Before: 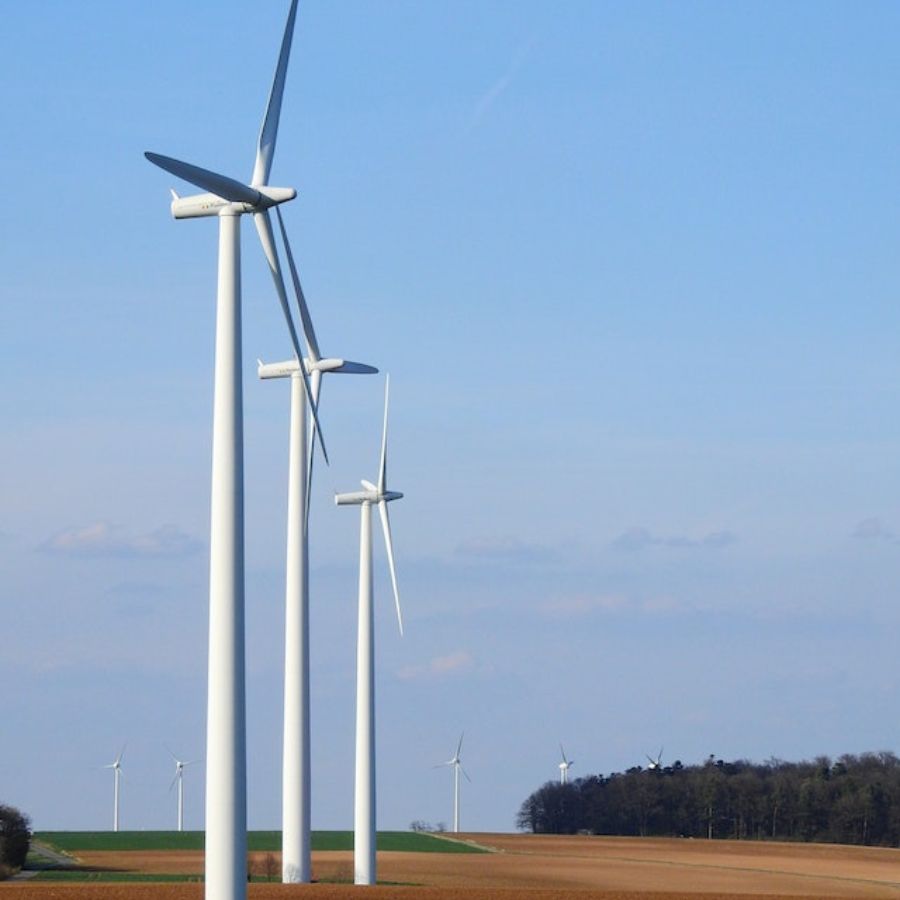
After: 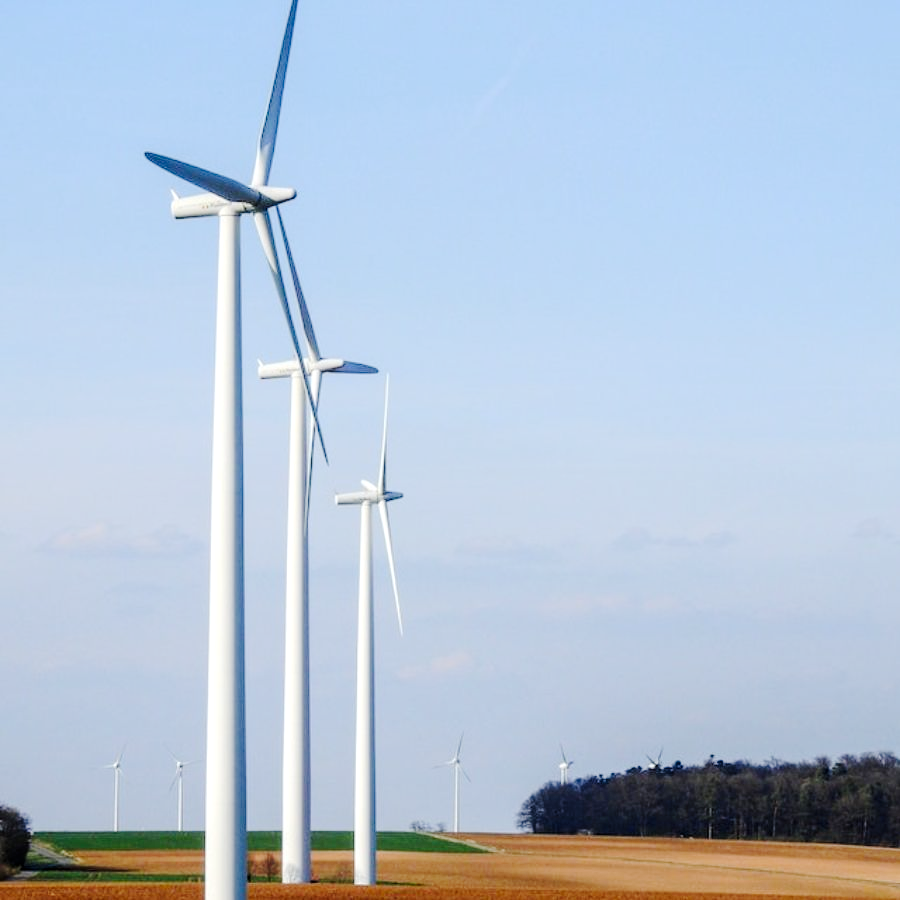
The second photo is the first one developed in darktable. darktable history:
exposure: black level correction 0.001, exposure 0.014 EV, compensate highlight preservation false
local contrast: on, module defaults
shadows and highlights: radius 93.07, shadows -14.46, white point adjustment 0.23, highlights 31.48, compress 48.23%, highlights color adjustment 52.79%, soften with gaussian
tone curve: curves: ch0 [(0, 0) (0.003, 0.019) (0.011, 0.021) (0.025, 0.023) (0.044, 0.026) (0.069, 0.037) (0.1, 0.059) (0.136, 0.088) (0.177, 0.138) (0.224, 0.199) (0.277, 0.279) (0.335, 0.376) (0.399, 0.481) (0.468, 0.581) (0.543, 0.658) (0.623, 0.735) (0.709, 0.8) (0.801, 0.861) (0.898, 0.928) (1, 1)], preserve colors none
